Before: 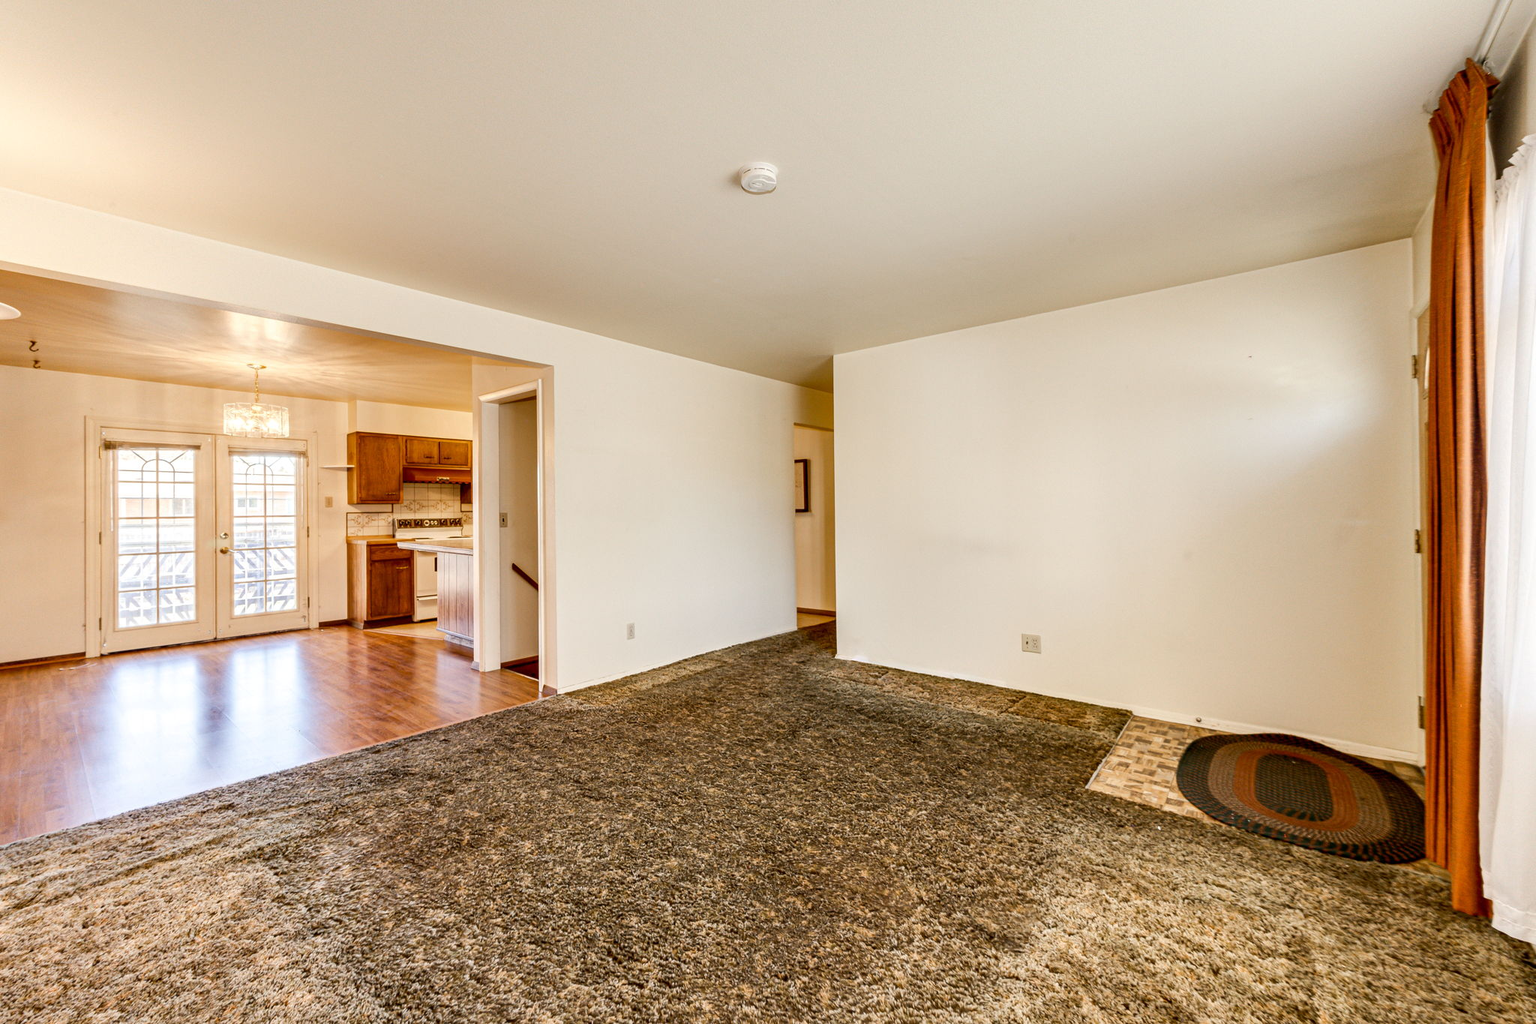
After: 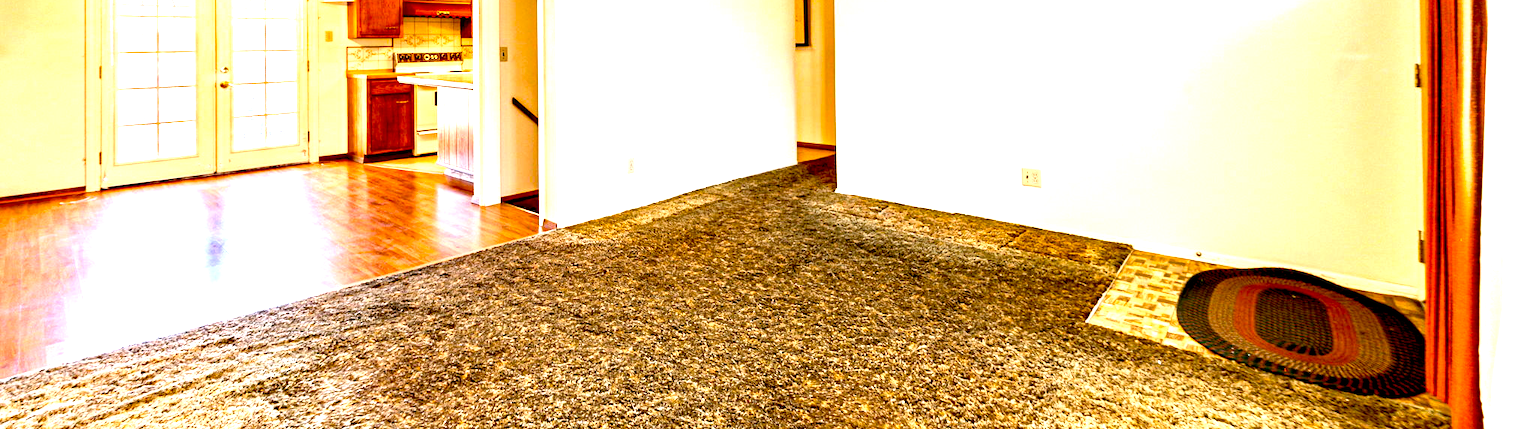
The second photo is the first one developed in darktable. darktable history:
crop: top 45.551%, bottom 12.262%
exposure: black level correction 0.011, exposure 1.088 EV, compensate exposure bias true, compensate highlight preservation false
haze removal: compatibility mode true, adaptive false
color balance: lift [1, 1.001, 0.999, 1.001], gamma [1, 1.004, 1.007, 0.993], gain [1, 0.991, 0.987, 1.013], contrast 10%, output saturation 120%
